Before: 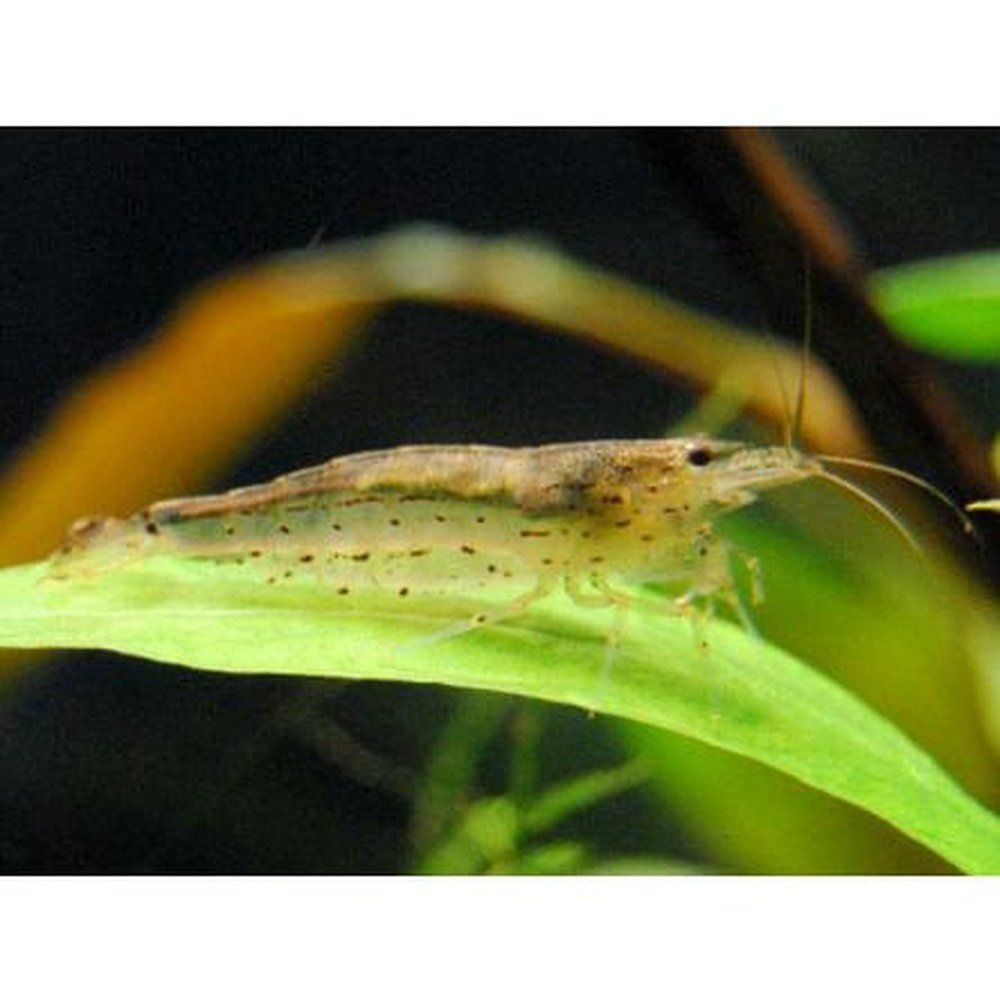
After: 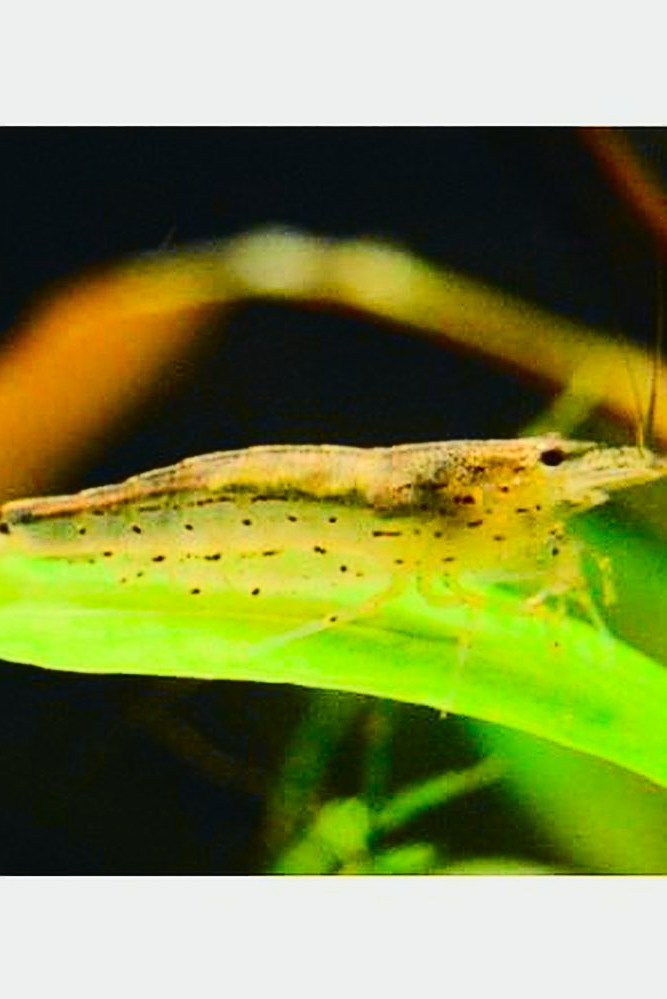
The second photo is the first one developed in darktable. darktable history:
tone curve: curves: ch0 [(0, 0.03) (0.113, 0.087) (0.207, 0.184) (0.515, 0.612) (0.712, 0.793) (1, 0.946)]; ch1 [(0, 0) (0.172, 0.123) (0.317, 0.279) (0.407, 0.401) (0.476, 0.482) (0.505, 0.499) (0.534, 0.534) (0.632, 0.645) (0.726, 0.745) (1, 1)]; ch2 [(0, 0) (0.411, 0.424) (0.505, 0.505) (0.521, 0.524) (0.541, 0.569) (0.65, 0.699) (1, 1)], color space Lab, independent channels, preserve colors none
sharpen: on, module defaults
contrast brightness saturation: contrast 0.171, saturation 0.309
crop and rotate: left 14.823%, right 18.45%
